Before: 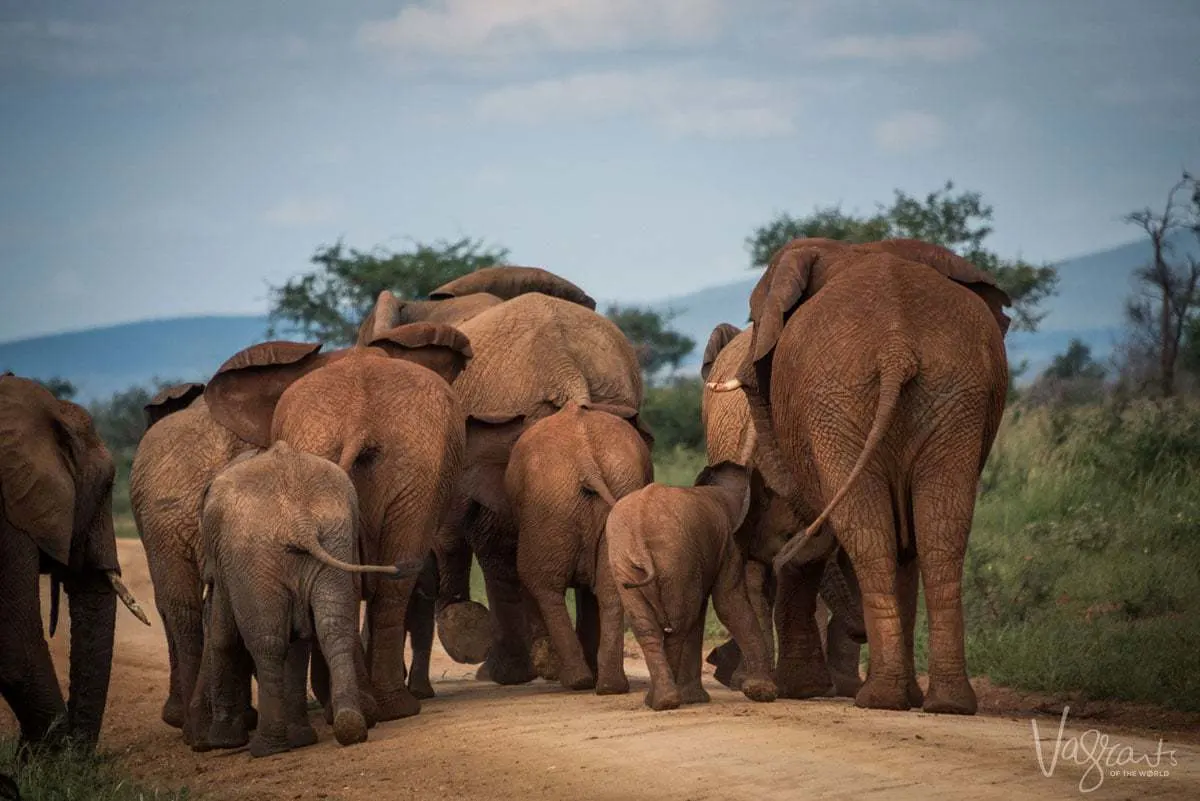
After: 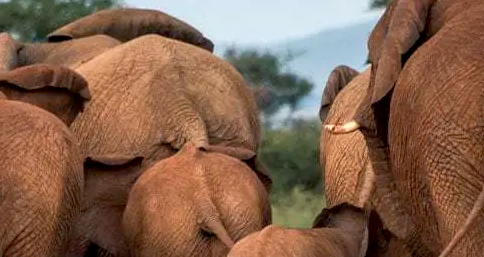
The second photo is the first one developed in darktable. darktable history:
crop: left 31.885%, top 32.324%, right 27.75%, bottom 35.476%
exposure: black level correction 0.005, exposure 0.418 EV, compensate exposure bias true, compensate highlight preservation false
